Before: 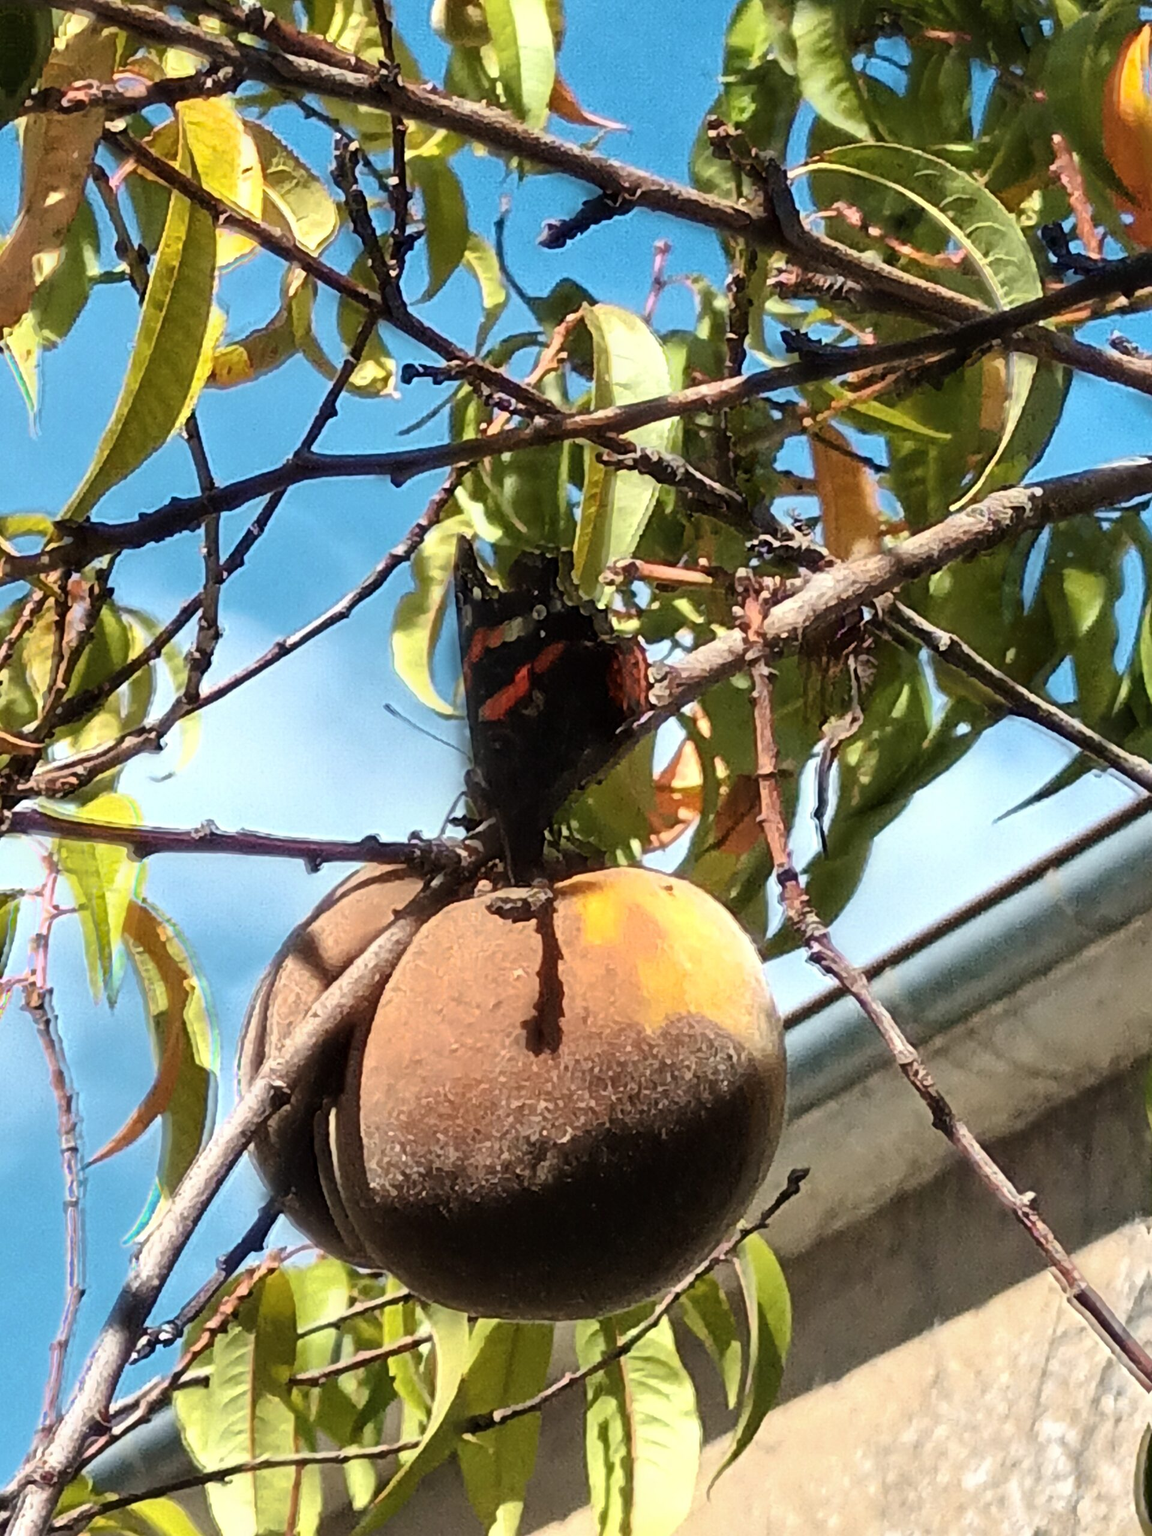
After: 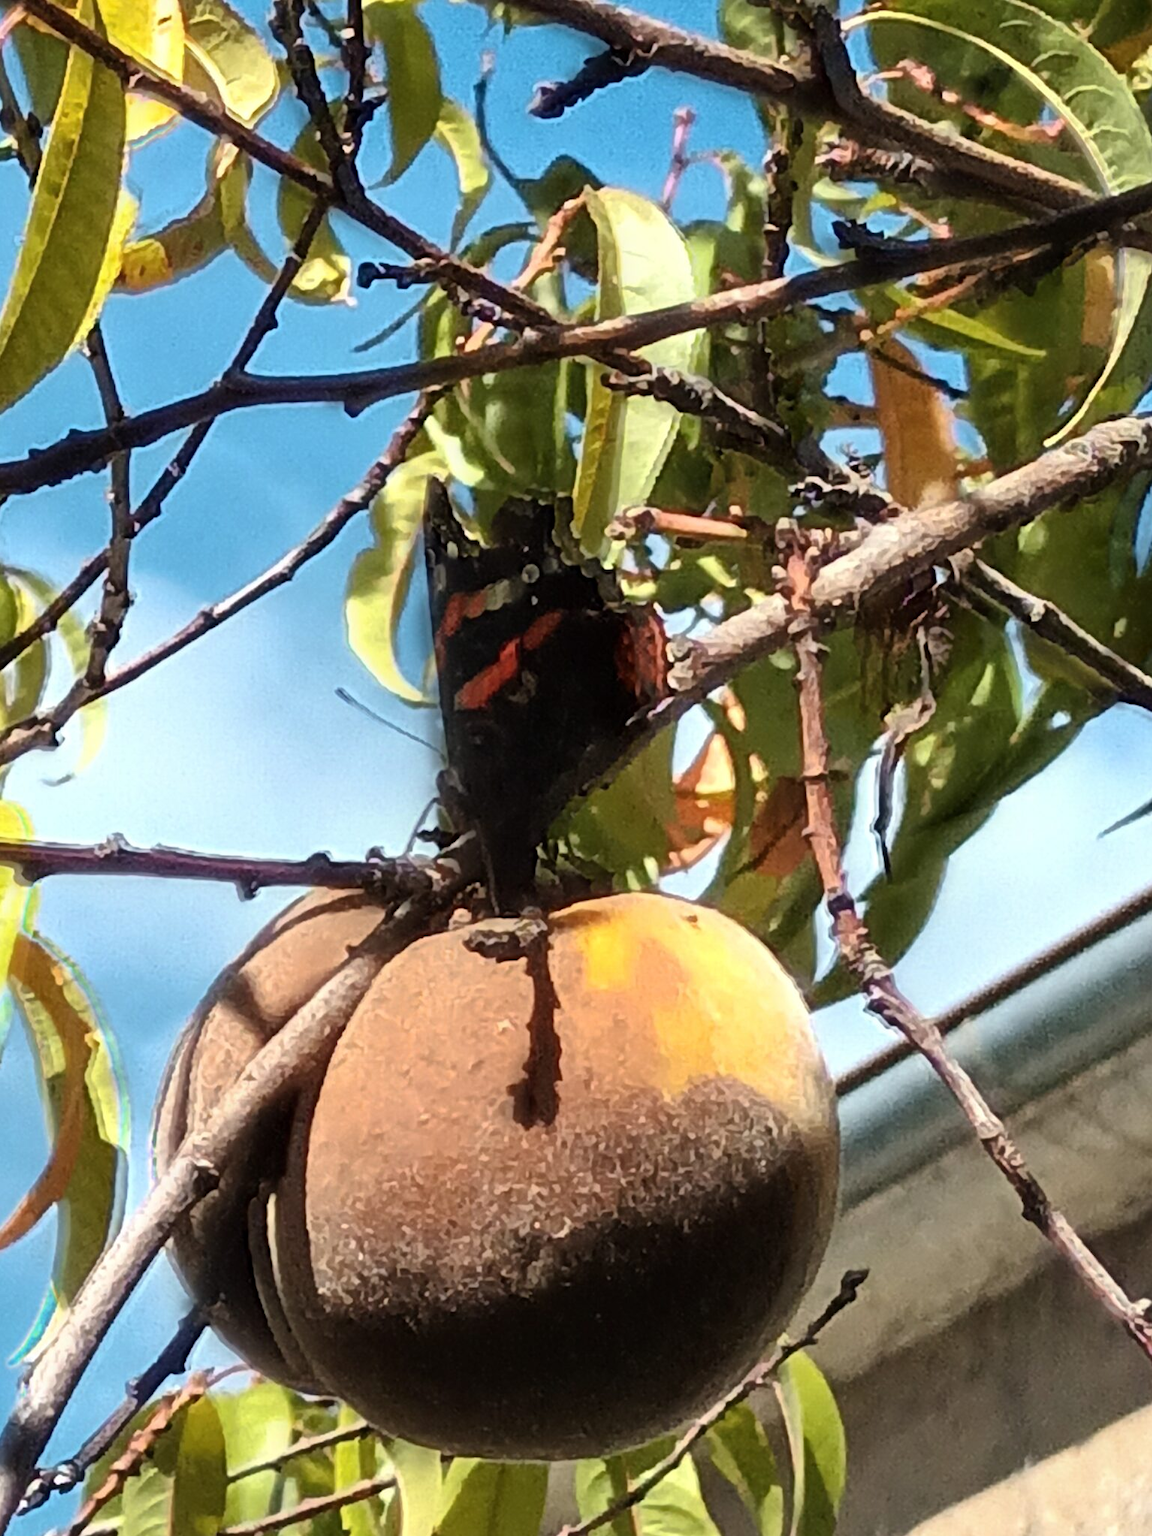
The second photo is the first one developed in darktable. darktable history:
base curve: exposure shift 0, preserve colors none
crop and rotate: left 10.071%, top 10.071%, right 10.02%, bottom 10.02%
